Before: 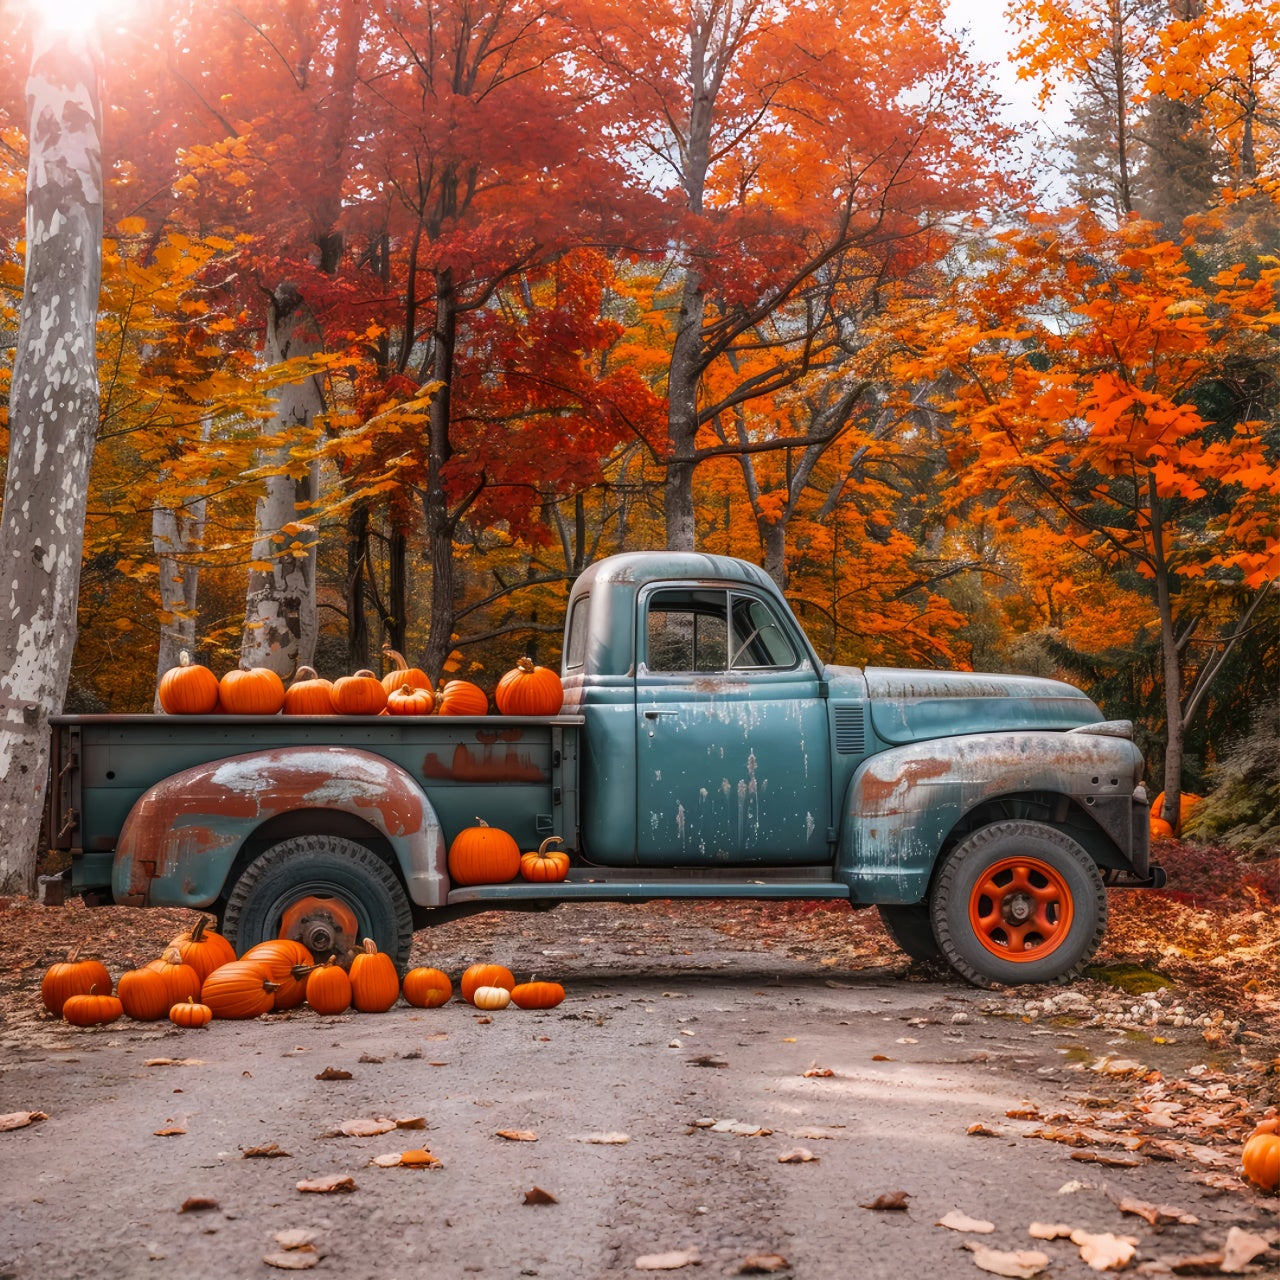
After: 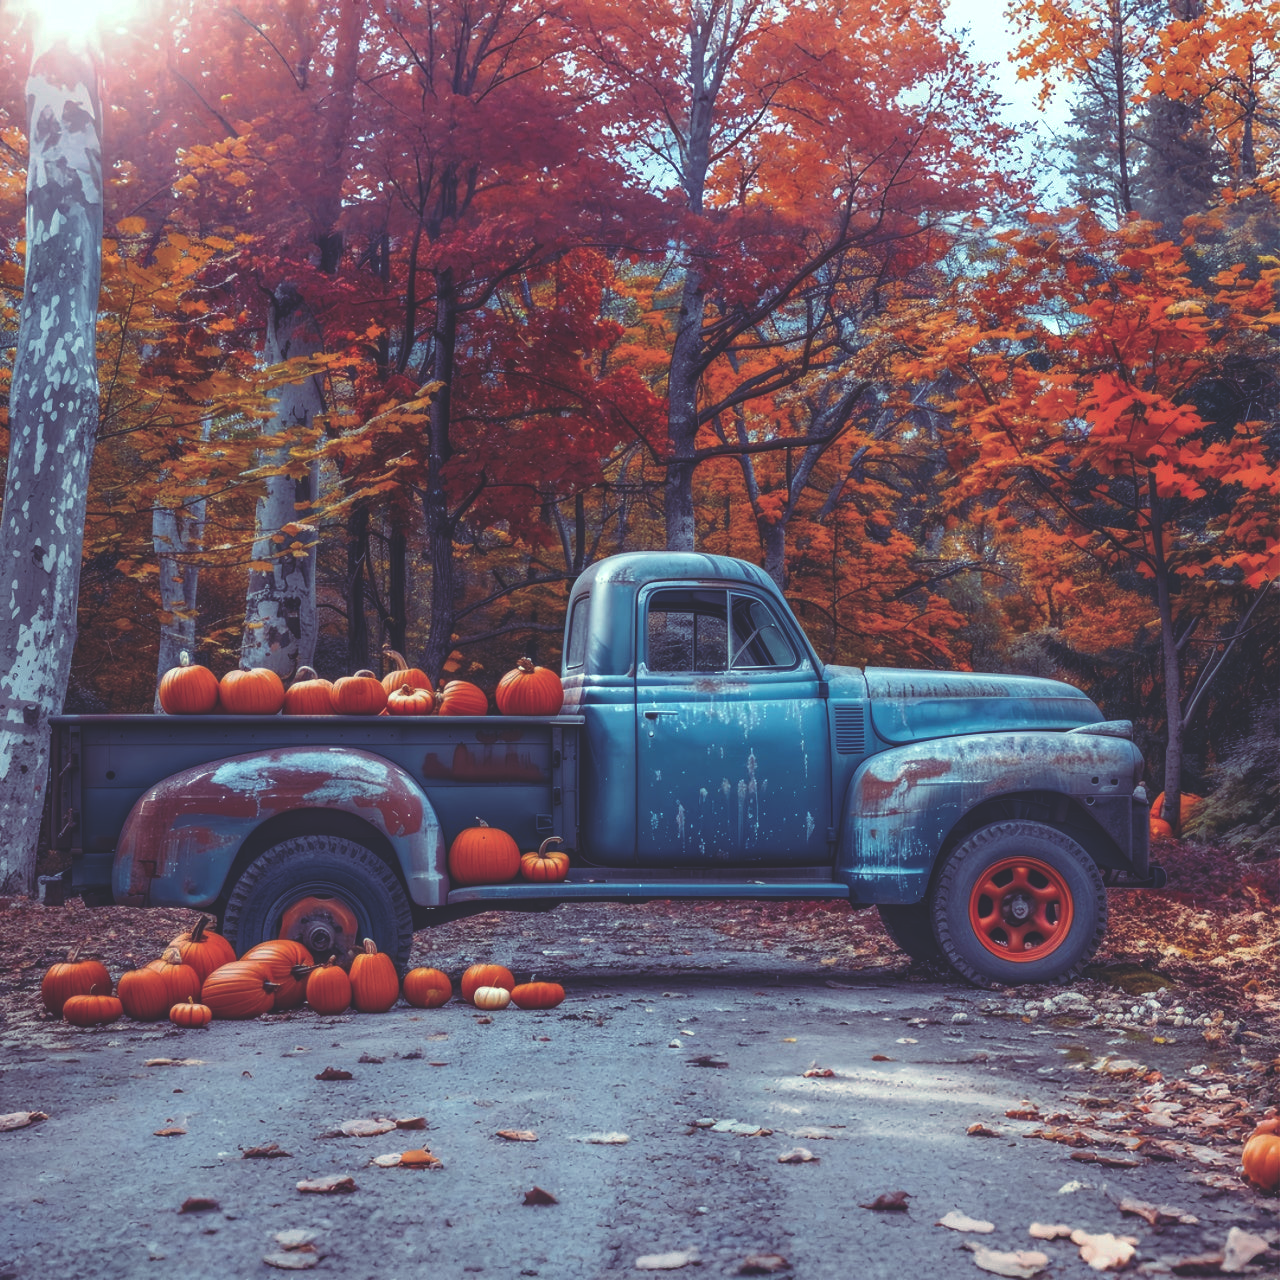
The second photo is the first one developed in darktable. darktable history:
rgb curve: curves: ch0 [(0, 0.186) (0.314, 0.284) (0.576, 0.466) (0.805, 0.691) (0.936, 0.886)]; ch1 [(0, 0.186) (0.314, 0.284) (0.581, 0.534) (0.771, 0.746) (0.936, 0.958)]; ch2 [(0, 0.216) (0.275, 0.39) (1, 1)], mode RGB, independent channels, compensate middle gray true, preserve colors none
local contrast: highlights 100%, shadows 100%, detail 120%, midtone range 0.2
